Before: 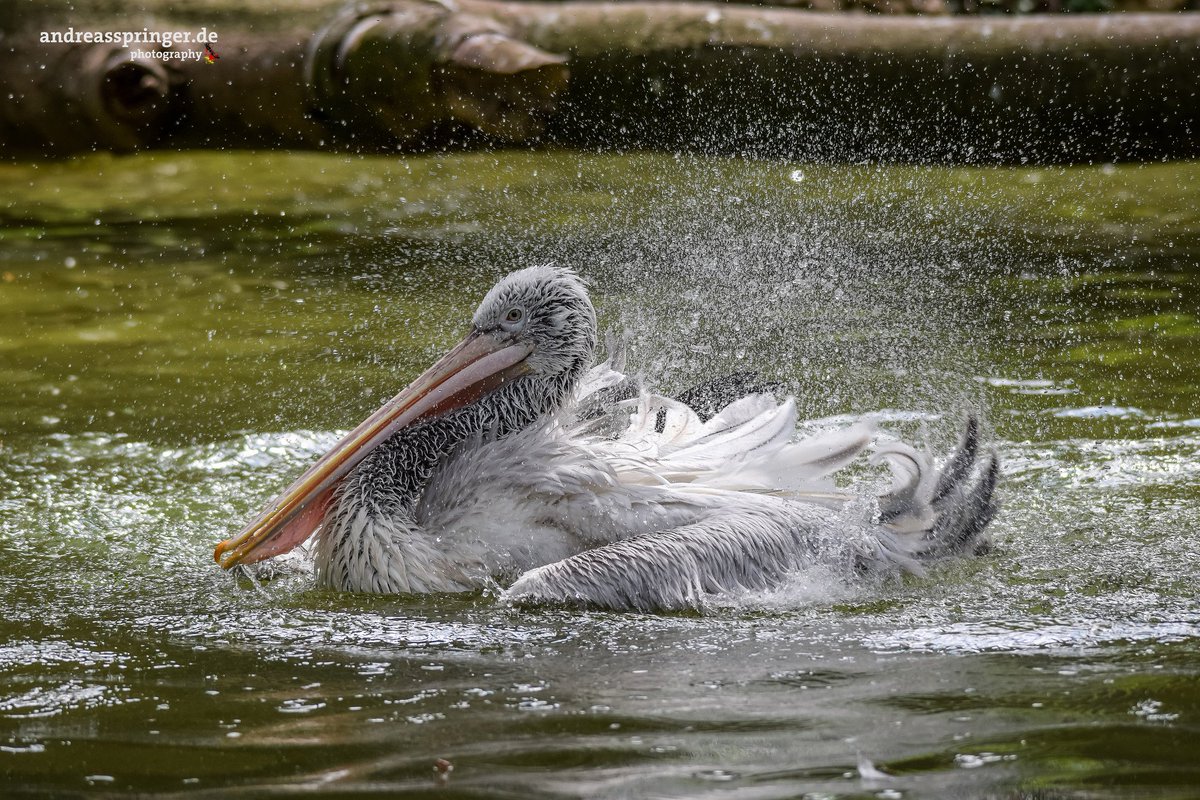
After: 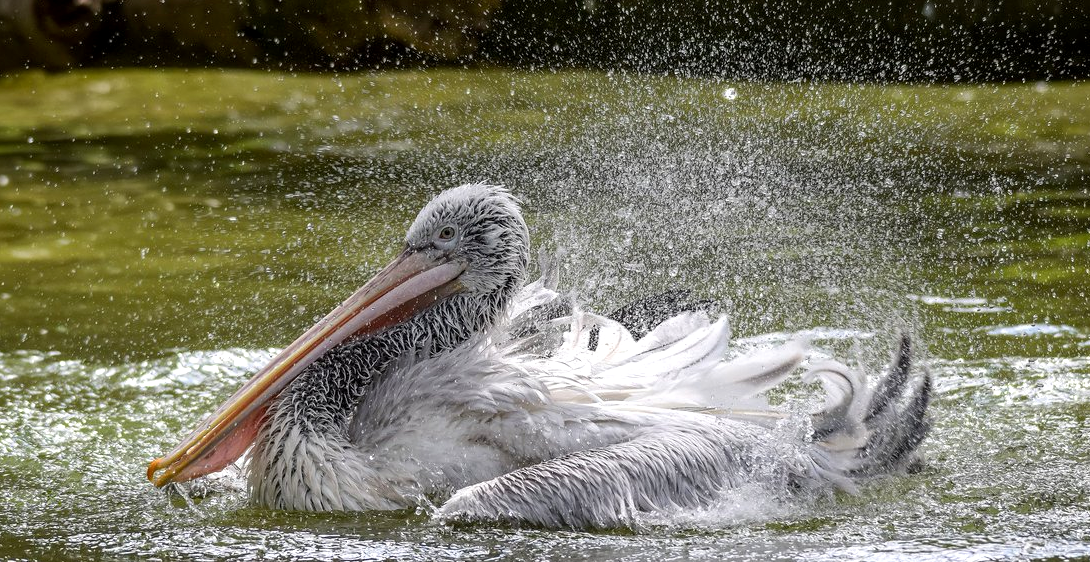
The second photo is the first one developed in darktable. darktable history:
exposure: black level correction 0.001, exposure 0.3 EV, compensate highlight preservation false
crop: left 5.596%, top 10.314%, right 3.534%, bottom 19.395%
